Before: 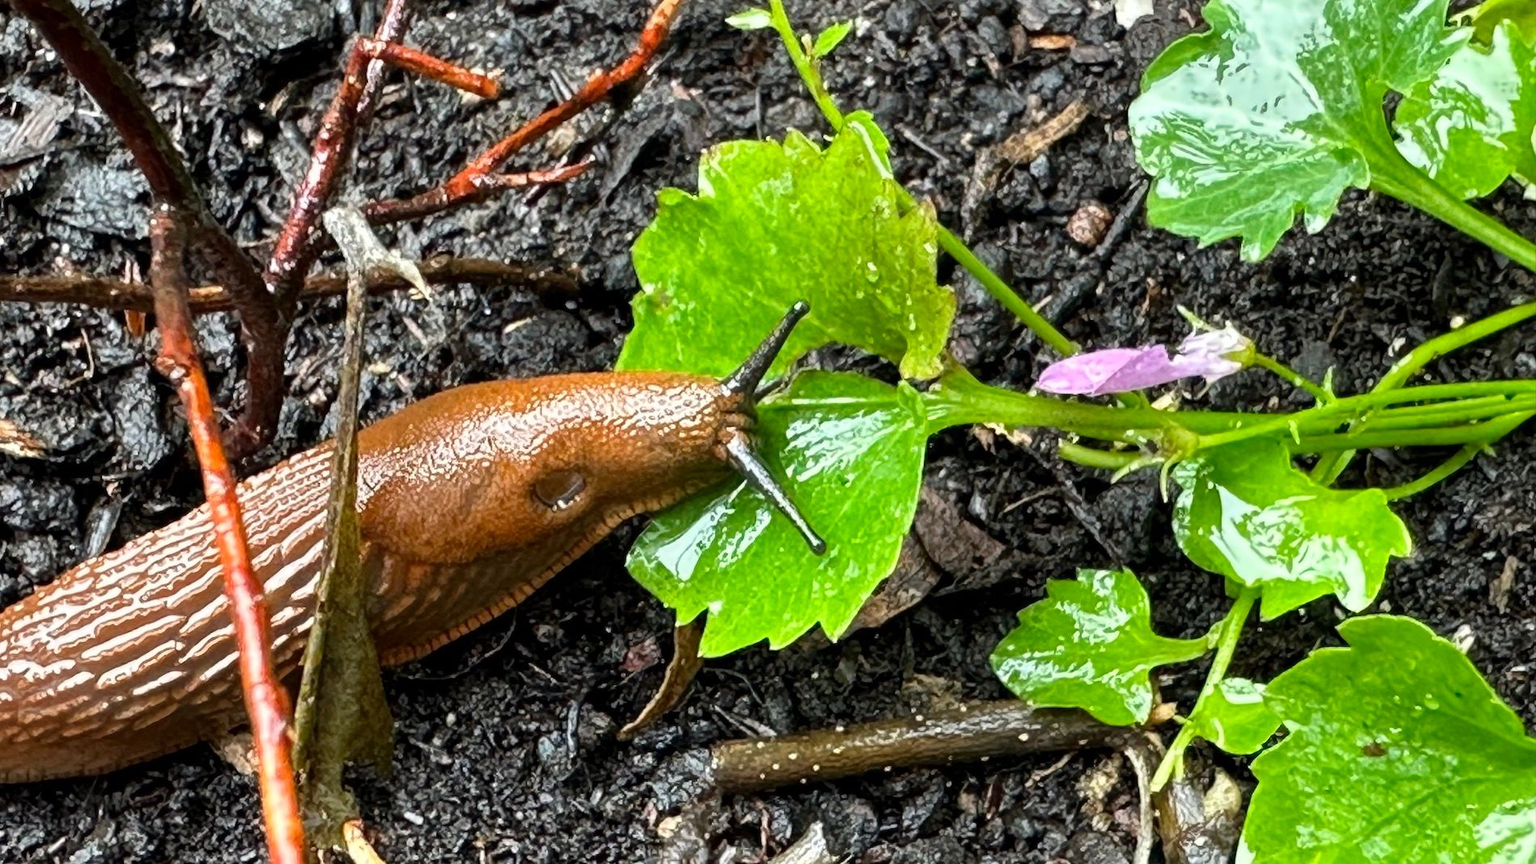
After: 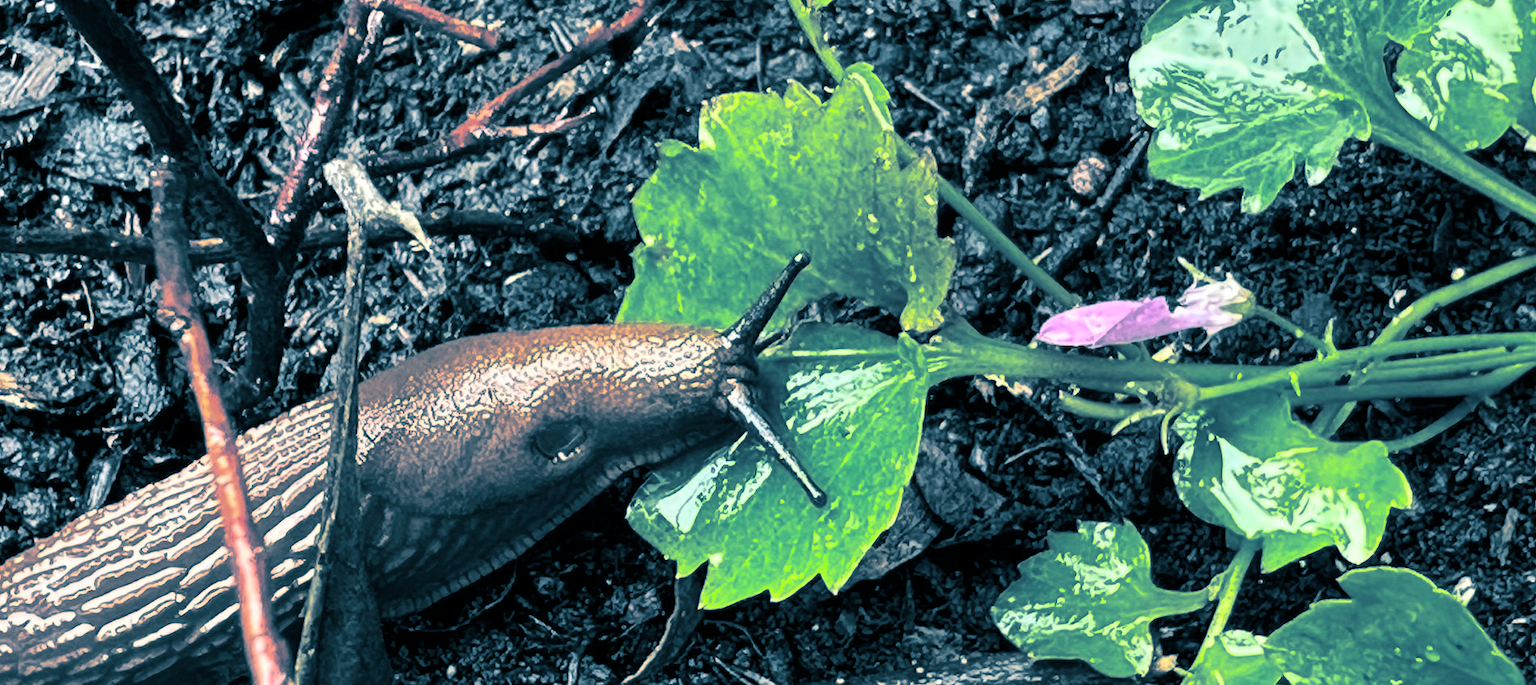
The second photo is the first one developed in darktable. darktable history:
crop and rotate: top 5.667%, bottom 14.937%
split-toning: shadows › hue 212.4°, balance -70
contrast brightness saturation: contrast 0.04, saturation 0.16
